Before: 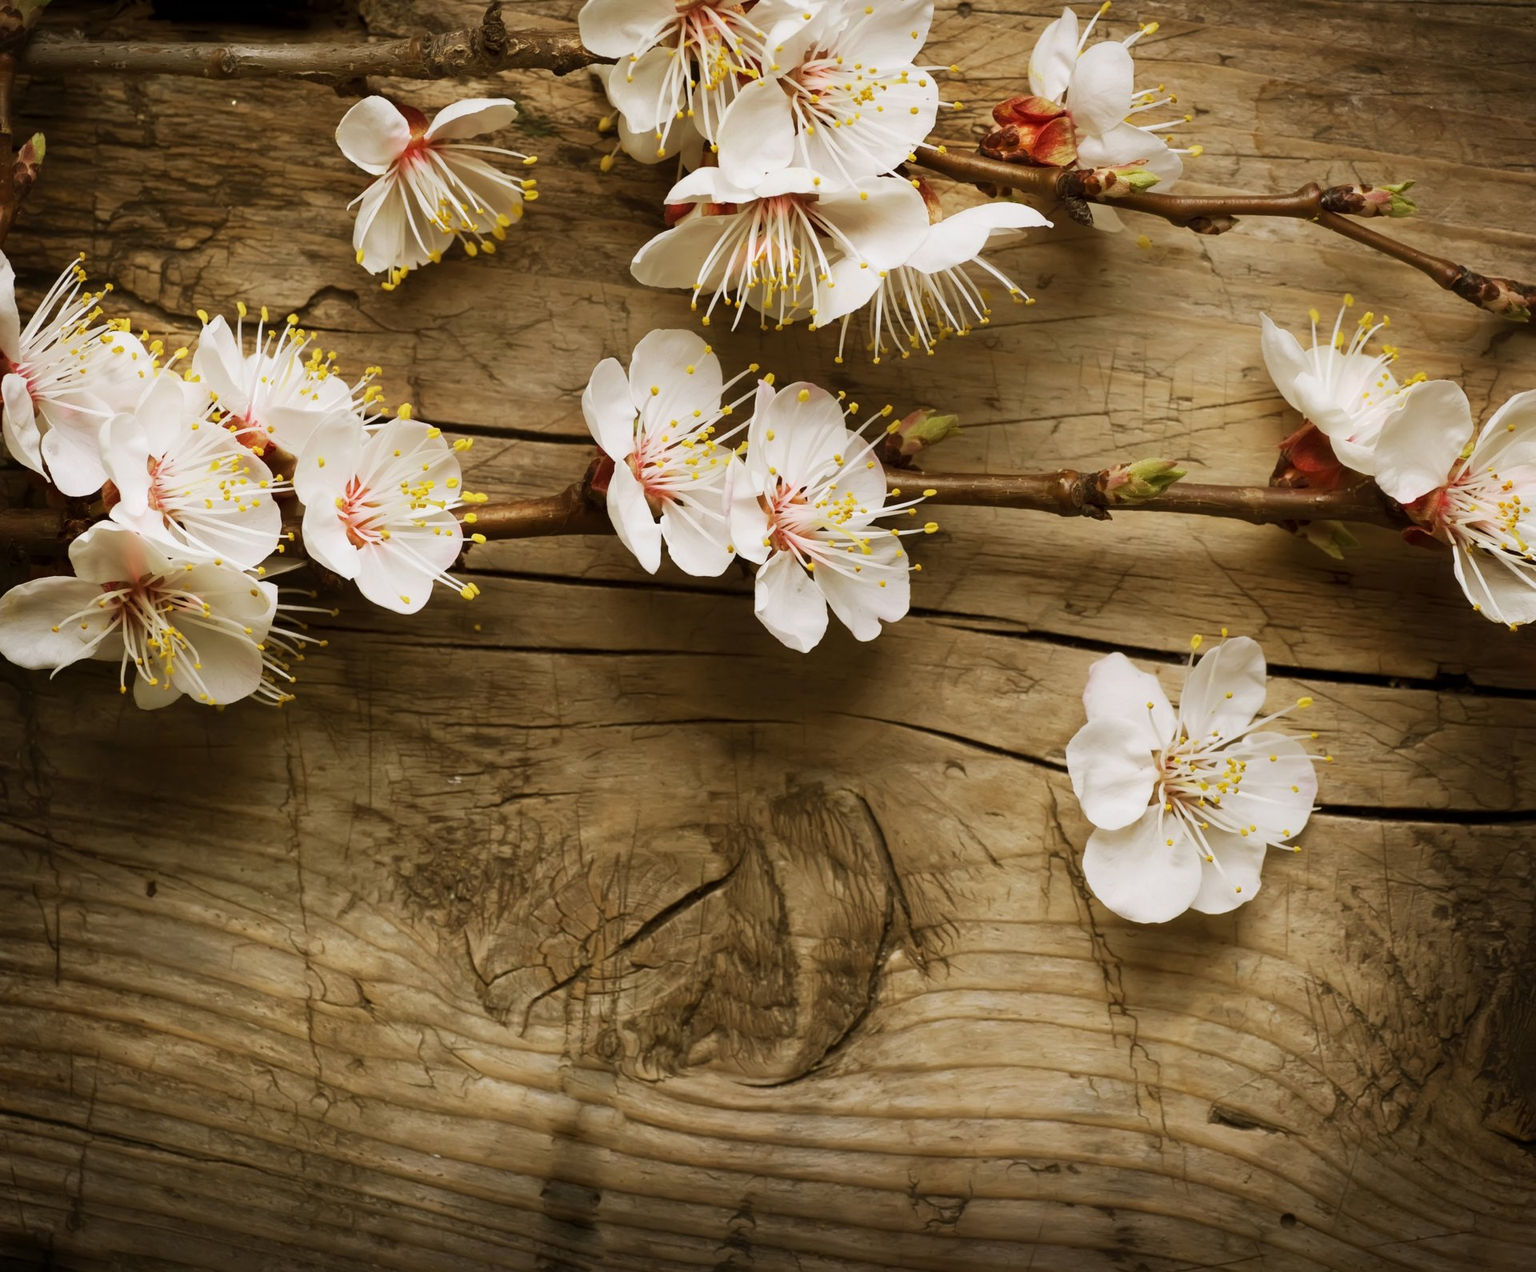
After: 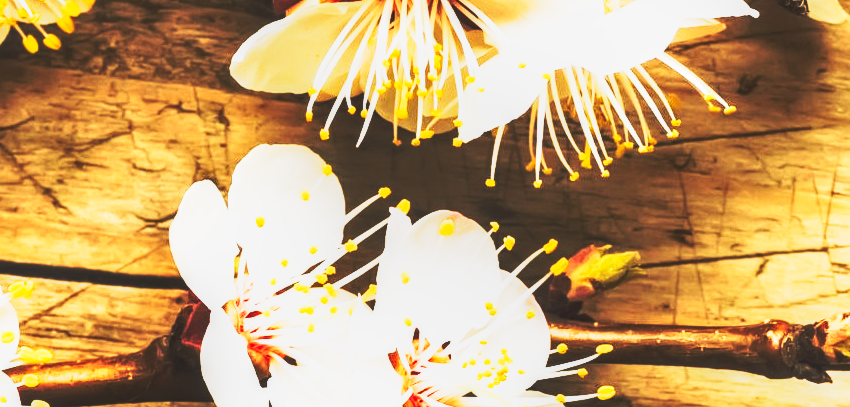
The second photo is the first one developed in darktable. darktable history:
base curve: curves: ch0 [(0, 0.015) (0.085, 0.116) (0.134, 0.298) (0.19, 0.545) (0.296, 0.764) (0.599, 0.982) (1, 1)], preserve colors none
local contrast: on, module defaults
crop: left 29.07%, top 16.853%, right 26.649%, bottom 57.491%
contrast brightness saturation: contrast 0.149, brightness 0.047
tone curve: curves: ch0 [(0, 0.039) (0.104, 0.103) (0.273, 0.267) (0.448, 0.487) (0.704, 0.761) (0.886, 0.922) (0.994, 0.971)]; ch1 [(0, 0) (0.335, 0.298) (0.446, 0.413) (0.485, 0.487) (0.515, 0.503) (0.566, 0.563) (0.641, 0.655) (1, 1)]; ch2 [(0, 0) (0.314, 0.301) (0.421, 0.411) (0.502, 0.494) (0.528, 0.54) (0.557, 0.559) (0.612, 0.605) (0.722, 0.686) (1, 1)], preserve colors none
